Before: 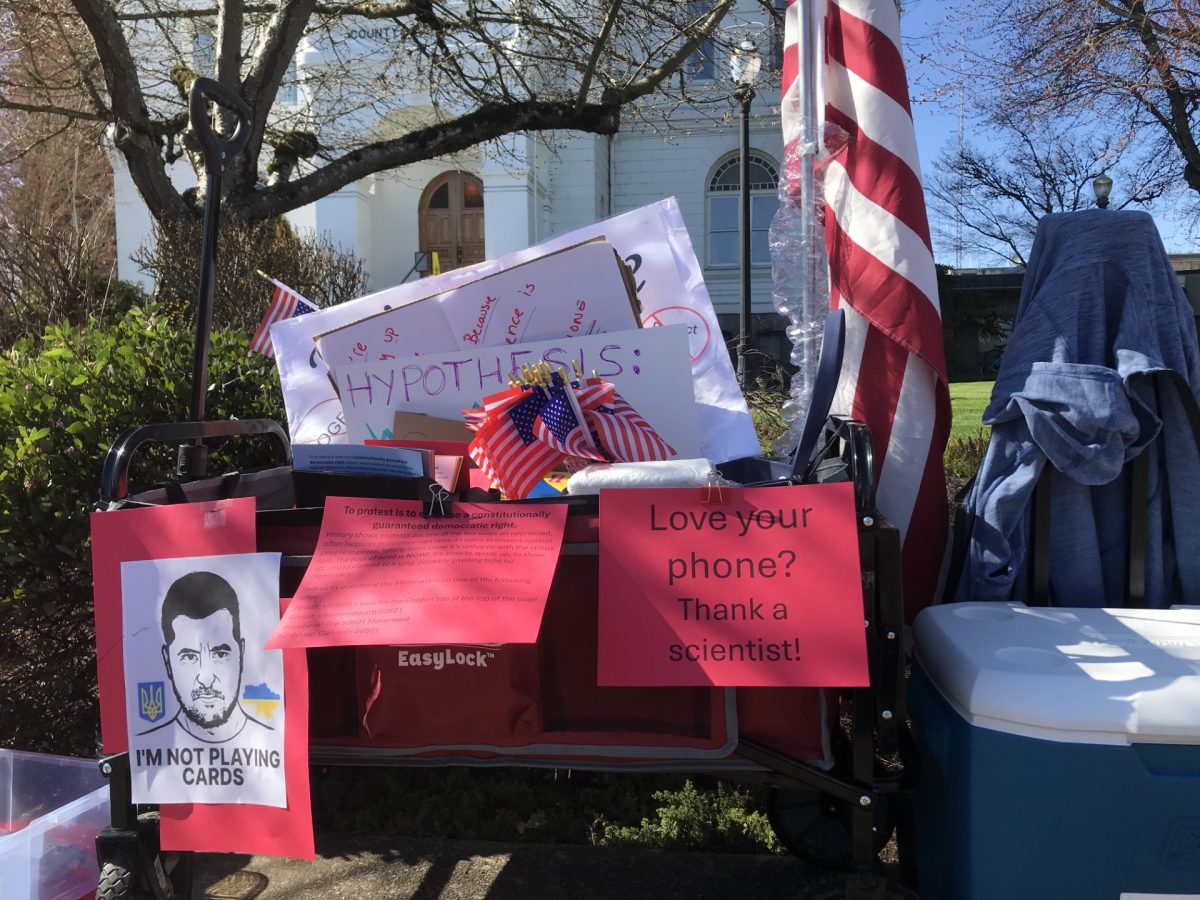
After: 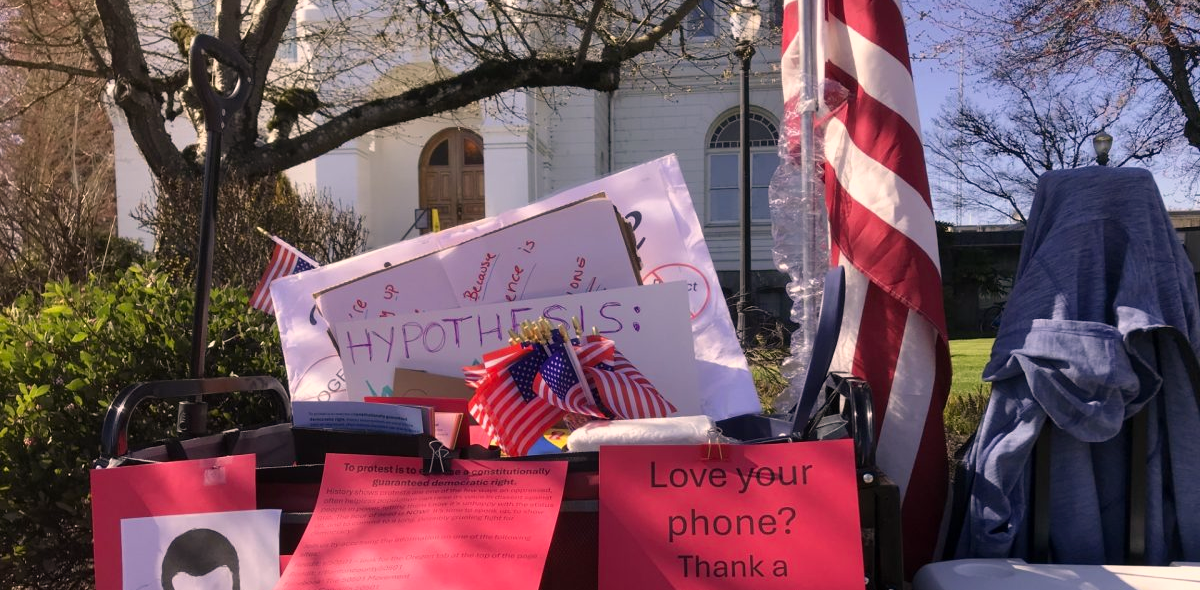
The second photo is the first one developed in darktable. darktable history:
crop and rotate: top 4.848%, bottom 29.503%
exposure: black level correction 0.016, exposure -0.009 EV
color correction: highlights a* 11.96, highlights b* 11.58
